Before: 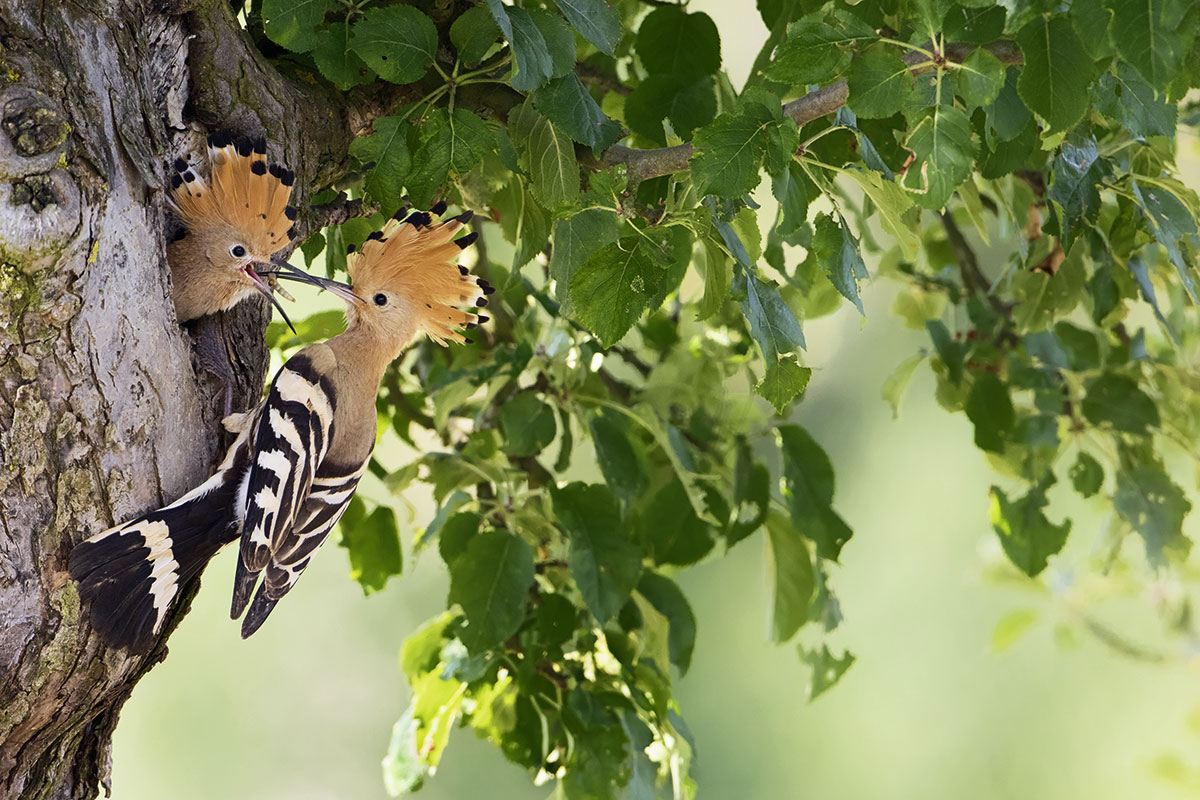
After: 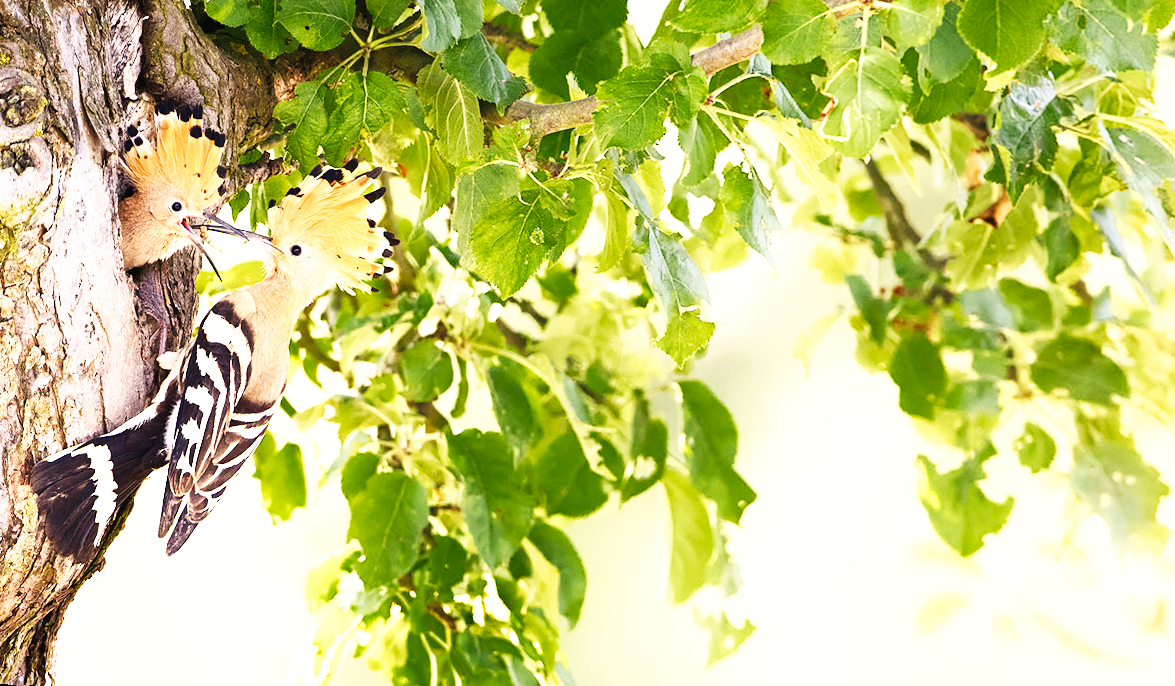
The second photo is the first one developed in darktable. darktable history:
exposure: black level correction -0.002, exposure 0.708 EV, compensate exposure bias true, compensate highlight preservation false
base curve: curves: ch0 [(0, 0) (0.007, 0.004) (0.027, 0.03) (0.046, 0.07) (0.207, 0.54) (0.442, 0.872) (0.673, 0.972) (1, 1)], preserve colors none
rotate and perspective: rotation 1.69°, lens shift (vertical) -0.023, lens shift (horizontal) -0.291, crop left 0.025, crop right 0.988, crop top 0.092, crop bottom 0.842
white balance: red 1.127, blue 0.943
